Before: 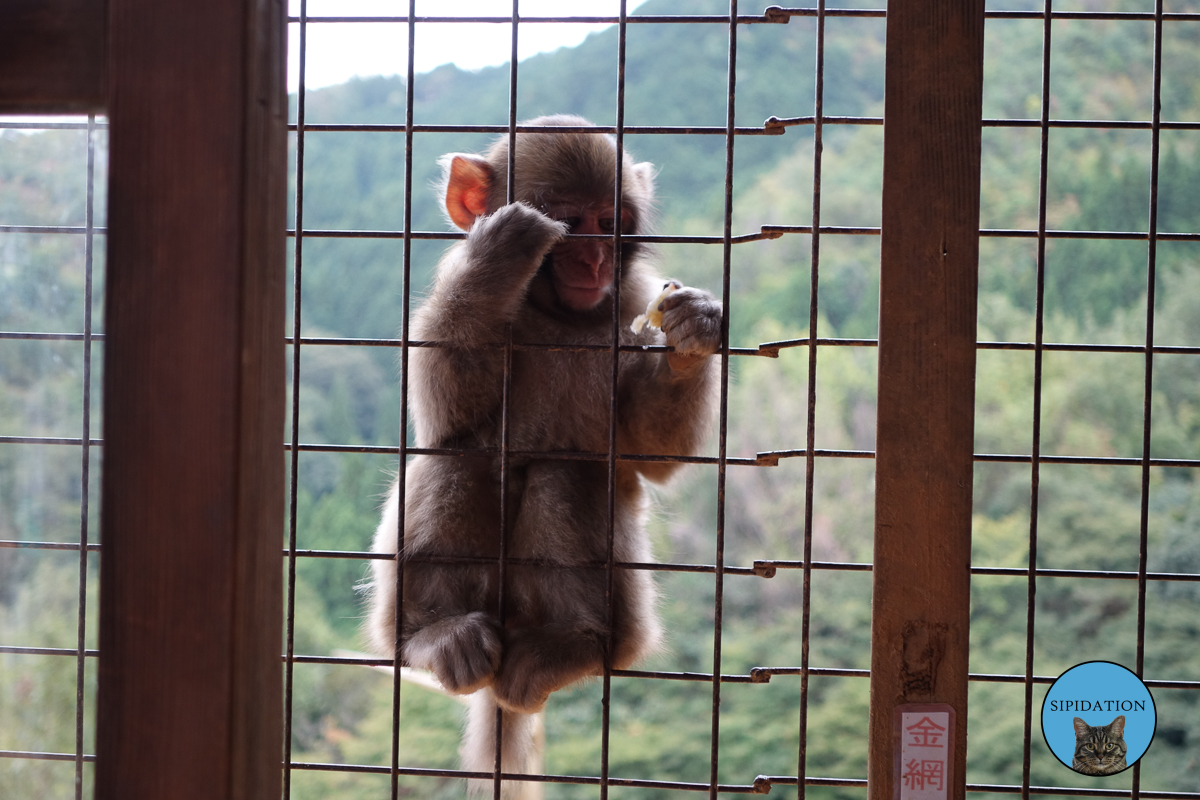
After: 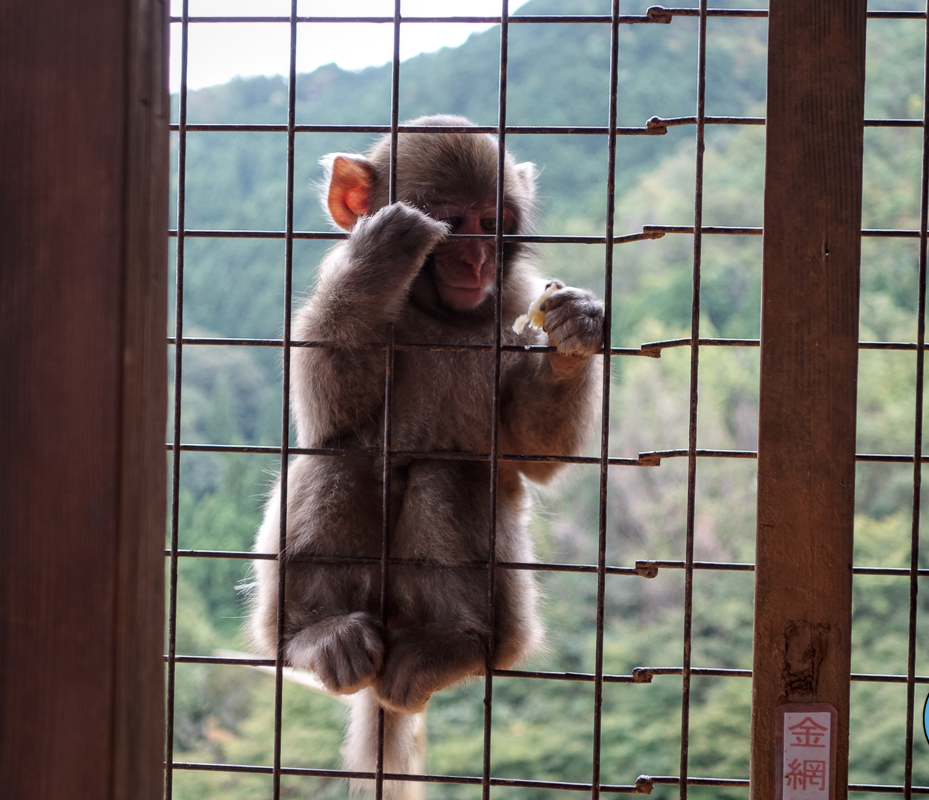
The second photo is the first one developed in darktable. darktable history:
local contrast: on, module defaults
crop: left 9.88%, right 12.664%
